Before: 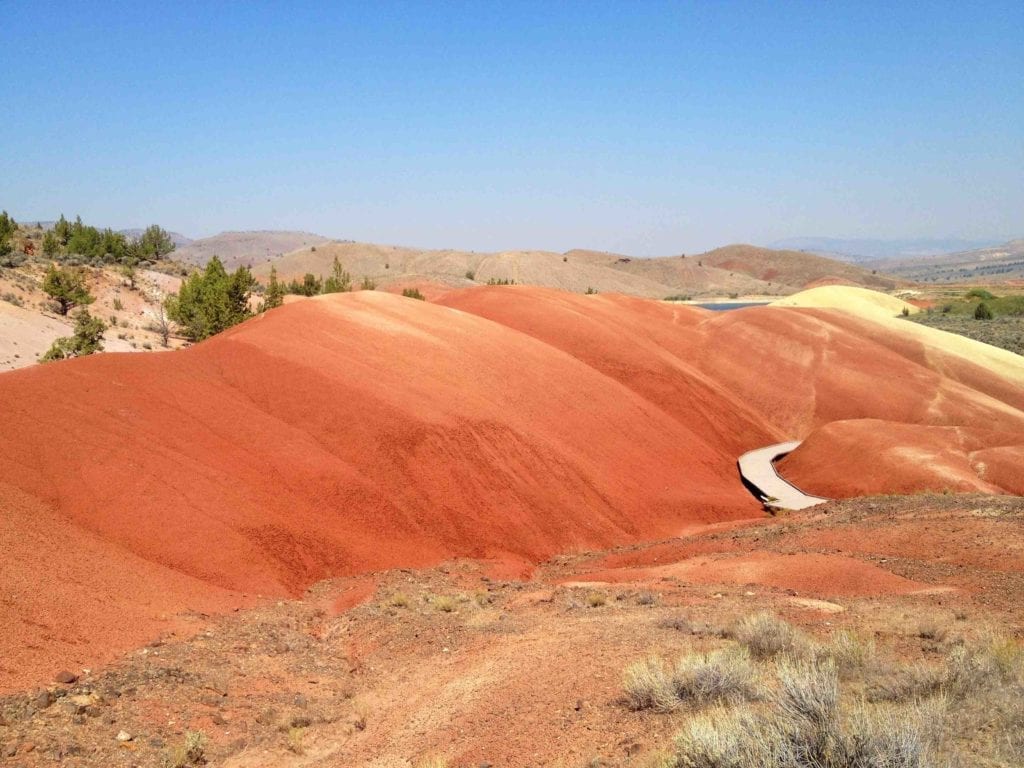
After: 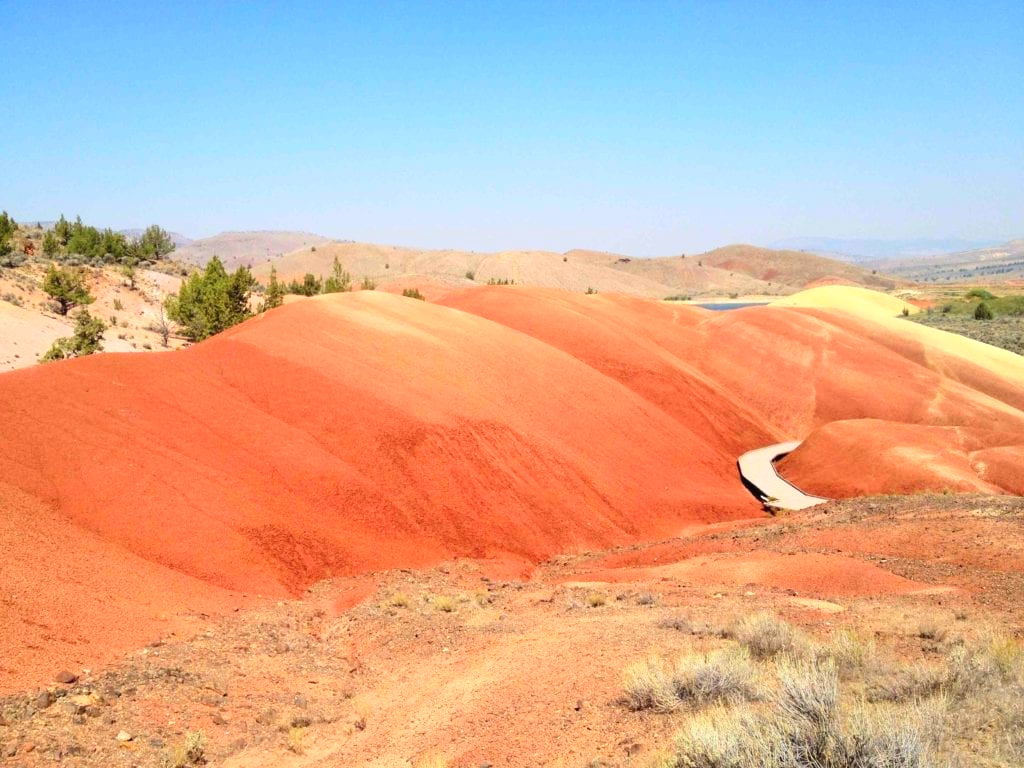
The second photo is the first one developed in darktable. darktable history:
contrast brightness saturation: contrast 0.205, brightness 0.17, saturation 0.222
